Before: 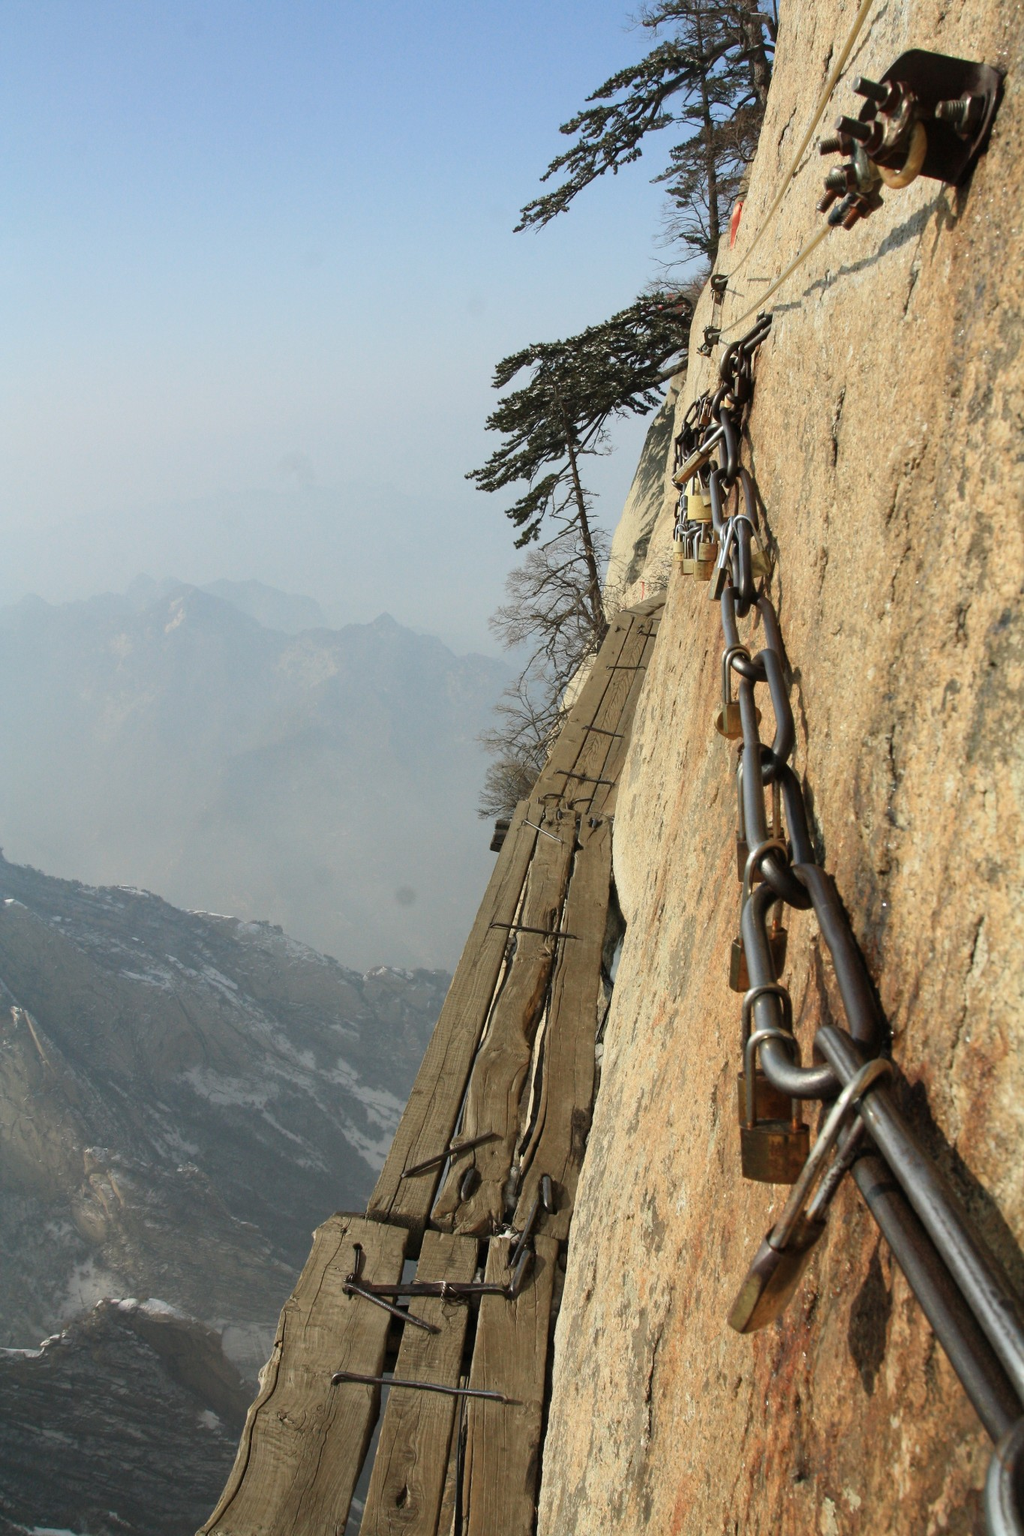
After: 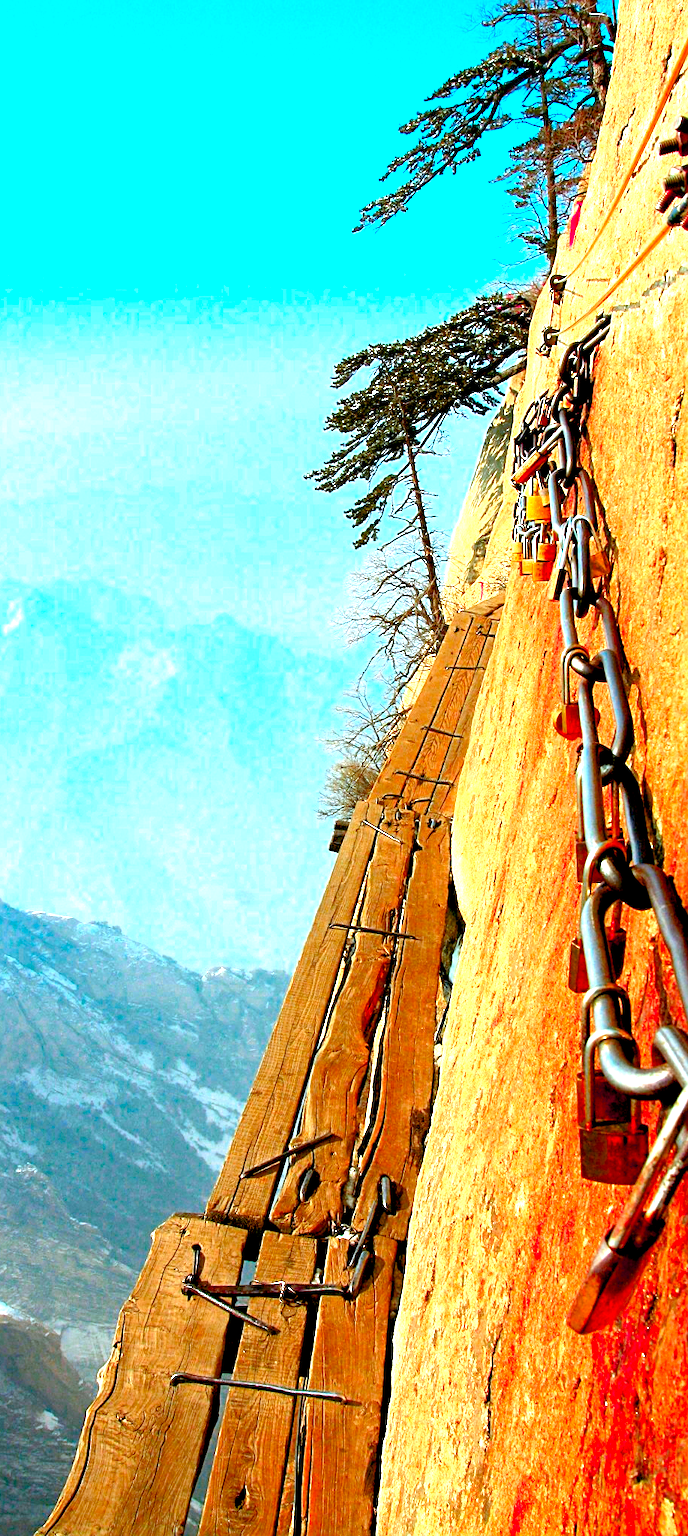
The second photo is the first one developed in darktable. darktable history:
tone equalizer: on, module defaults
sharpen: on, module defaults
exposure: black level correction 0.014, exposure 1.787 EV, compensate highlight preservation false
crop and rotate: left 15.752%, right 17.008%
color zones: curves: ch0 [(0.473, 0.374) (0.742, 0.784)]; ch1 [(0.354, 0.737) (0.742, 0.705)]; ch2 [(0.318, 0.421) (0.758, 0.532)]
color correction: highlights a* -4.17, highlights b* -10.86
color balance rgb: power › hue 329.39°, linear chroma grading › global chroma -15.77%, perceptual saturation grading › global saturation 24.989%, perceptual brilliance grading › global brilliance 3.147%, global vibrance 50.581%
